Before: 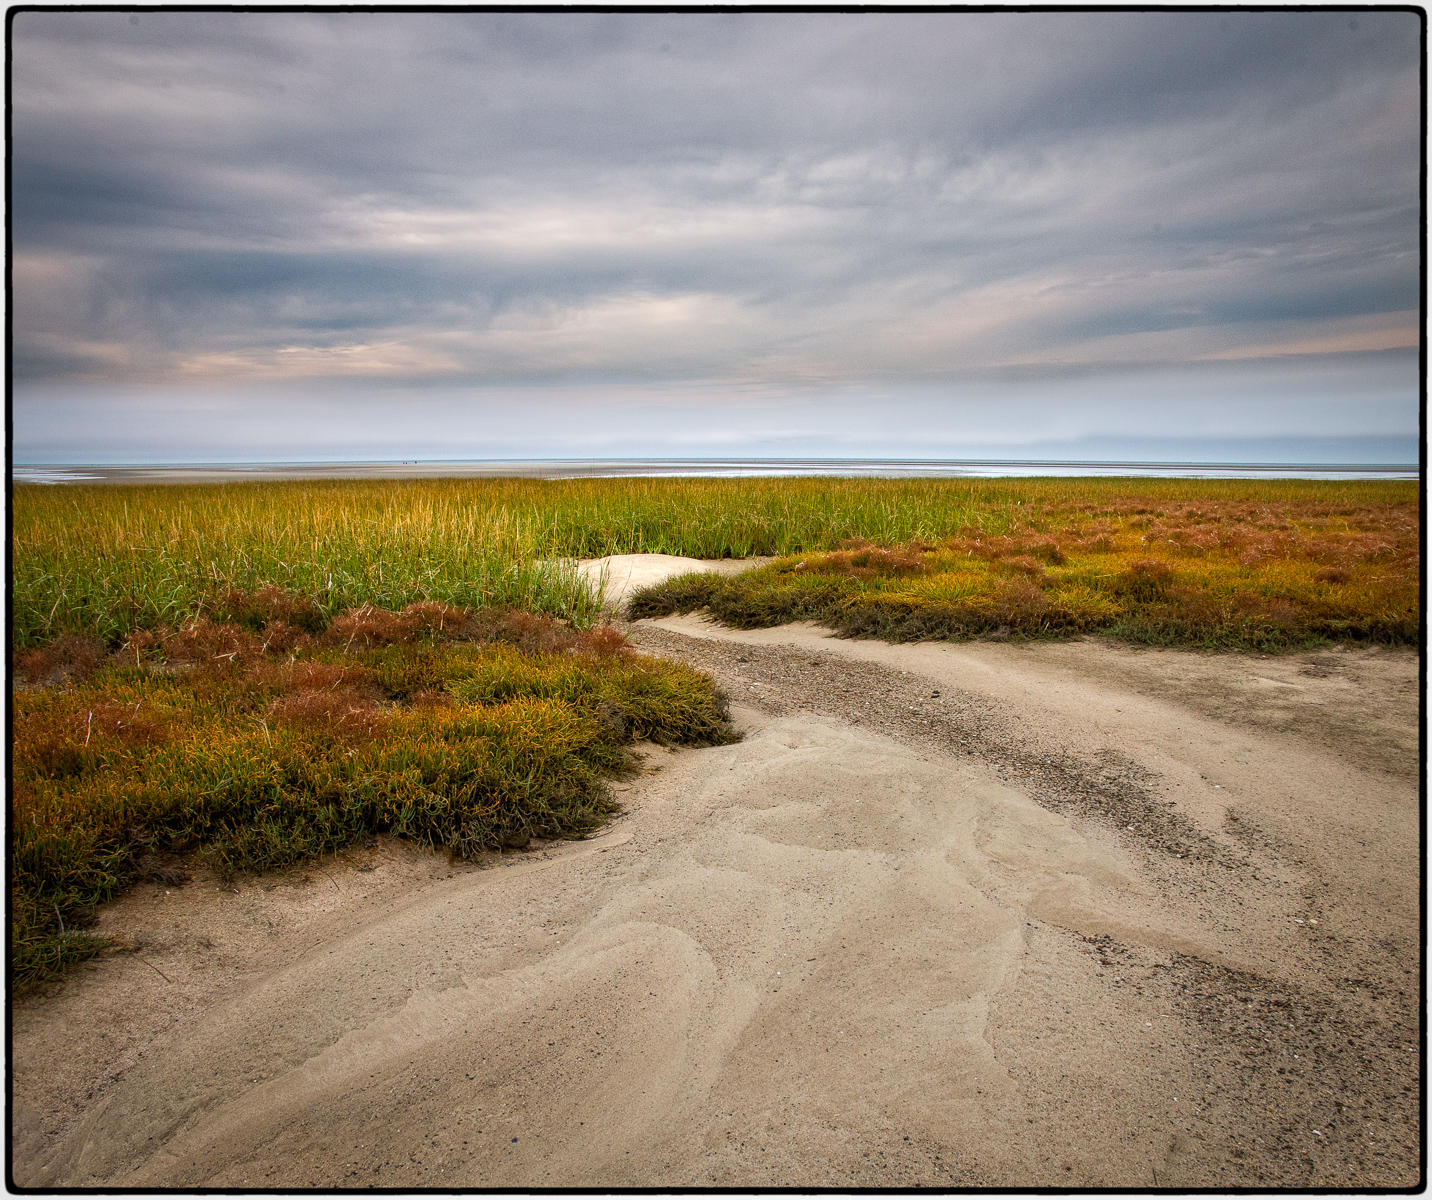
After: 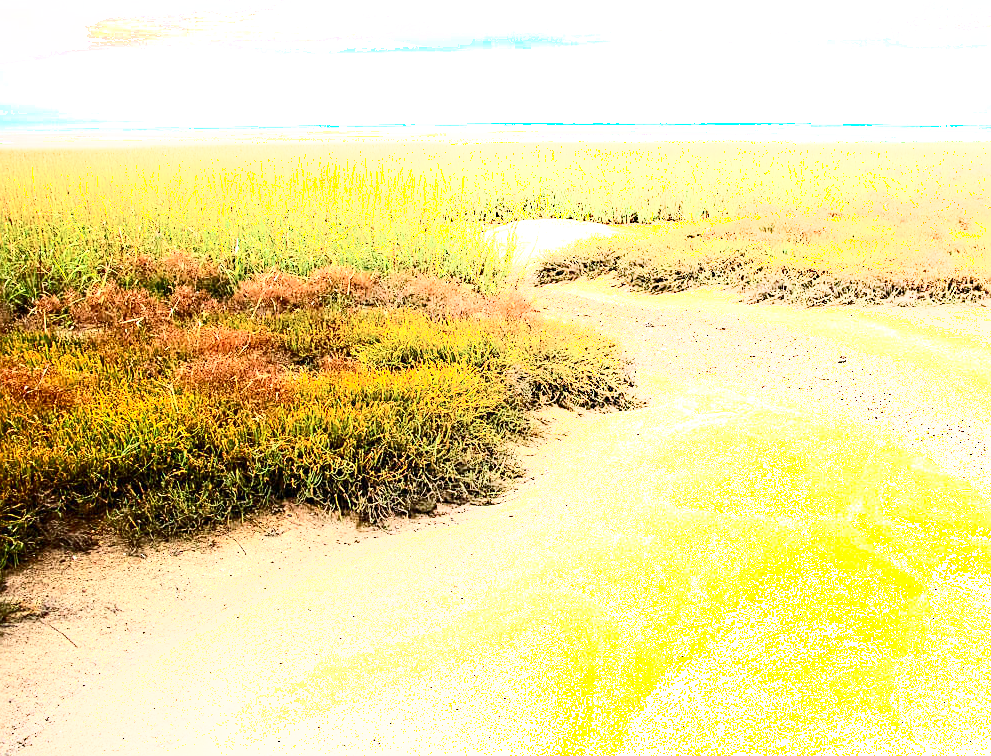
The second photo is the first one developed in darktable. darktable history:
crop: left 6.543%, top 27.946%, right 24.236%, bottom 9.015%
sharpen: on, module defaults
contrast brightness saturation: contrast 0.398, brightness 0.114, saturation 0.213
exposure: black level correction 0, exposure 1.447 EV, compensate exposure bias true, compensate highlight preservation false
shadows and highlights: shadows -21.94, highlights 99.07, soften with gaussian
